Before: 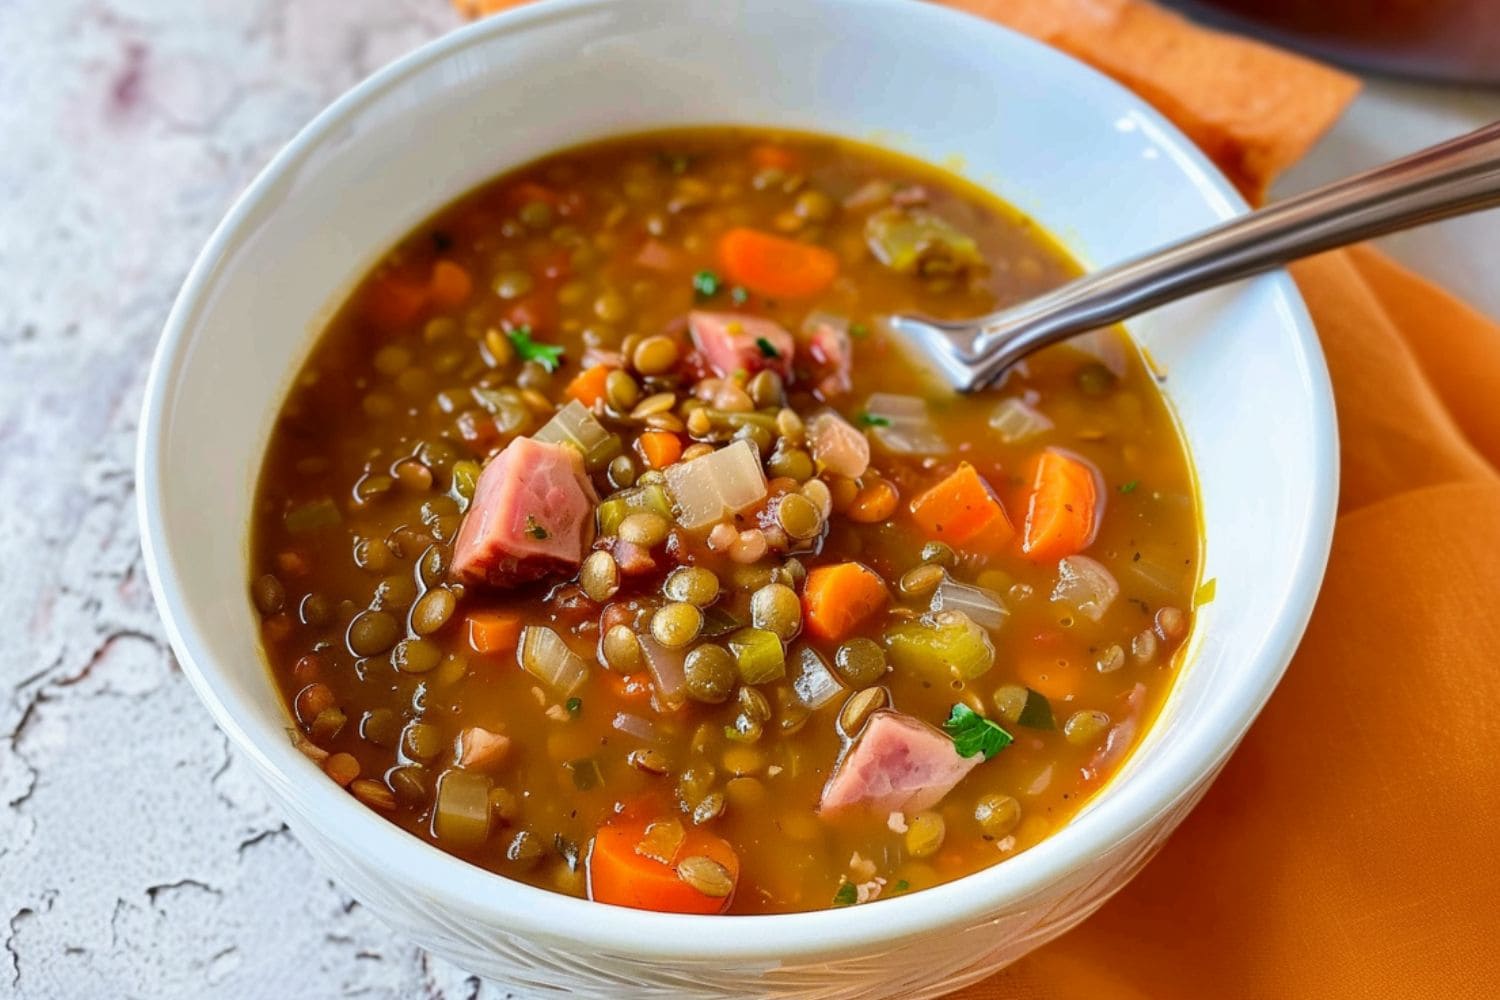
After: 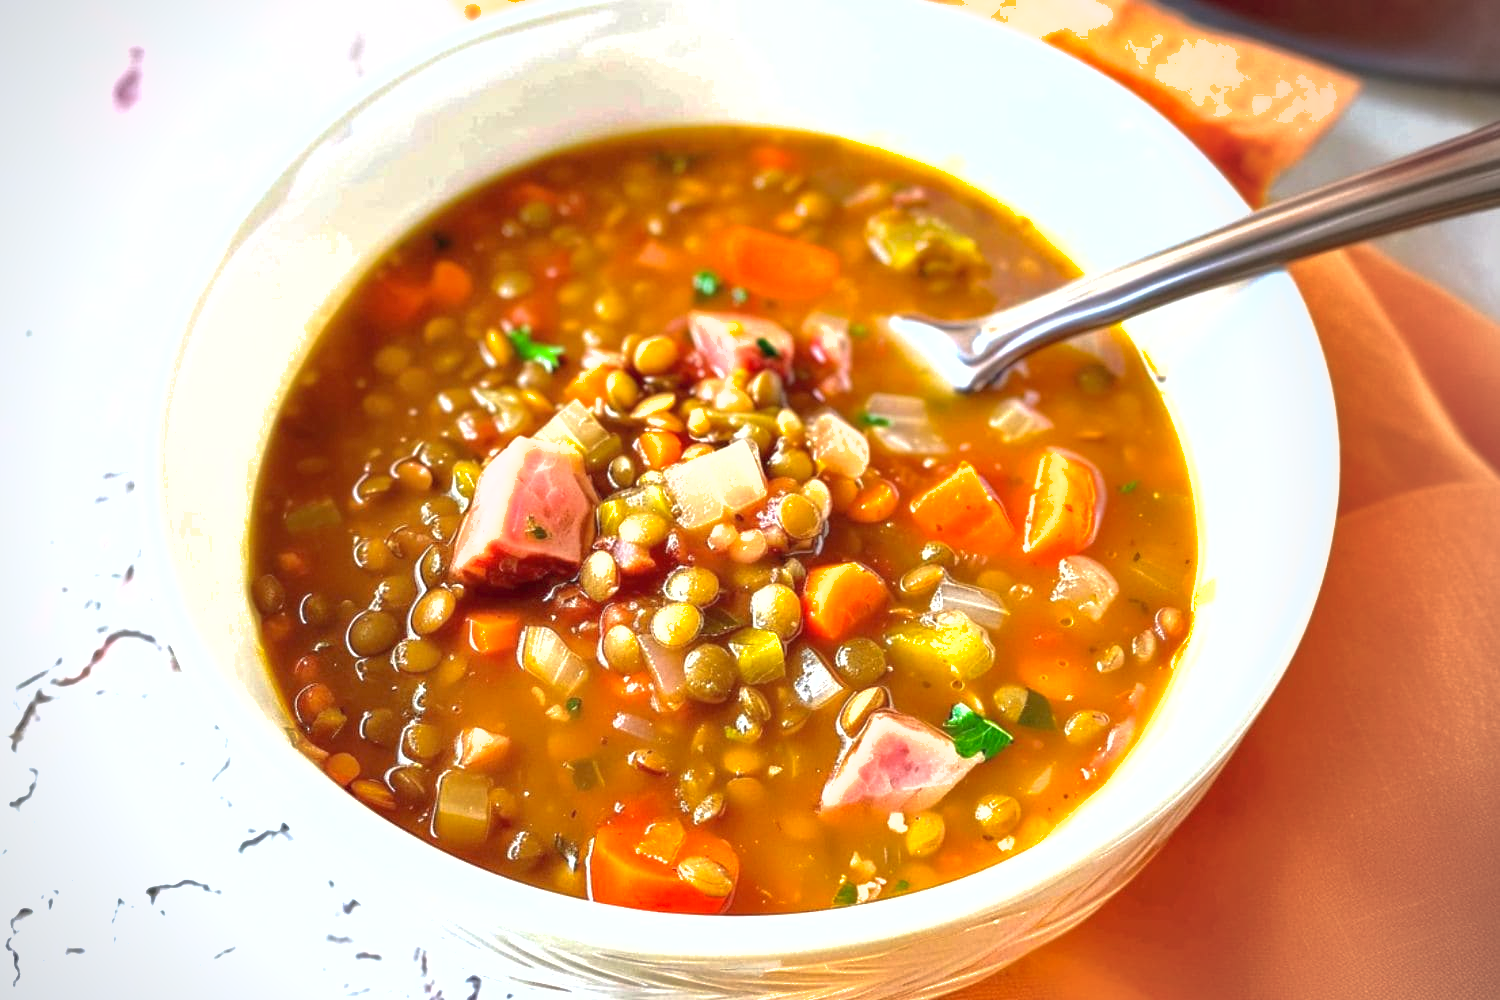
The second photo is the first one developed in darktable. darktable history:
exposure: black level correction 0, exposure 1.2 EV, compensate exposure bias true, compensate highlight preservation false
vignetting: center (-0.122, -0.007)
shadows and highlights: on, module defaults
